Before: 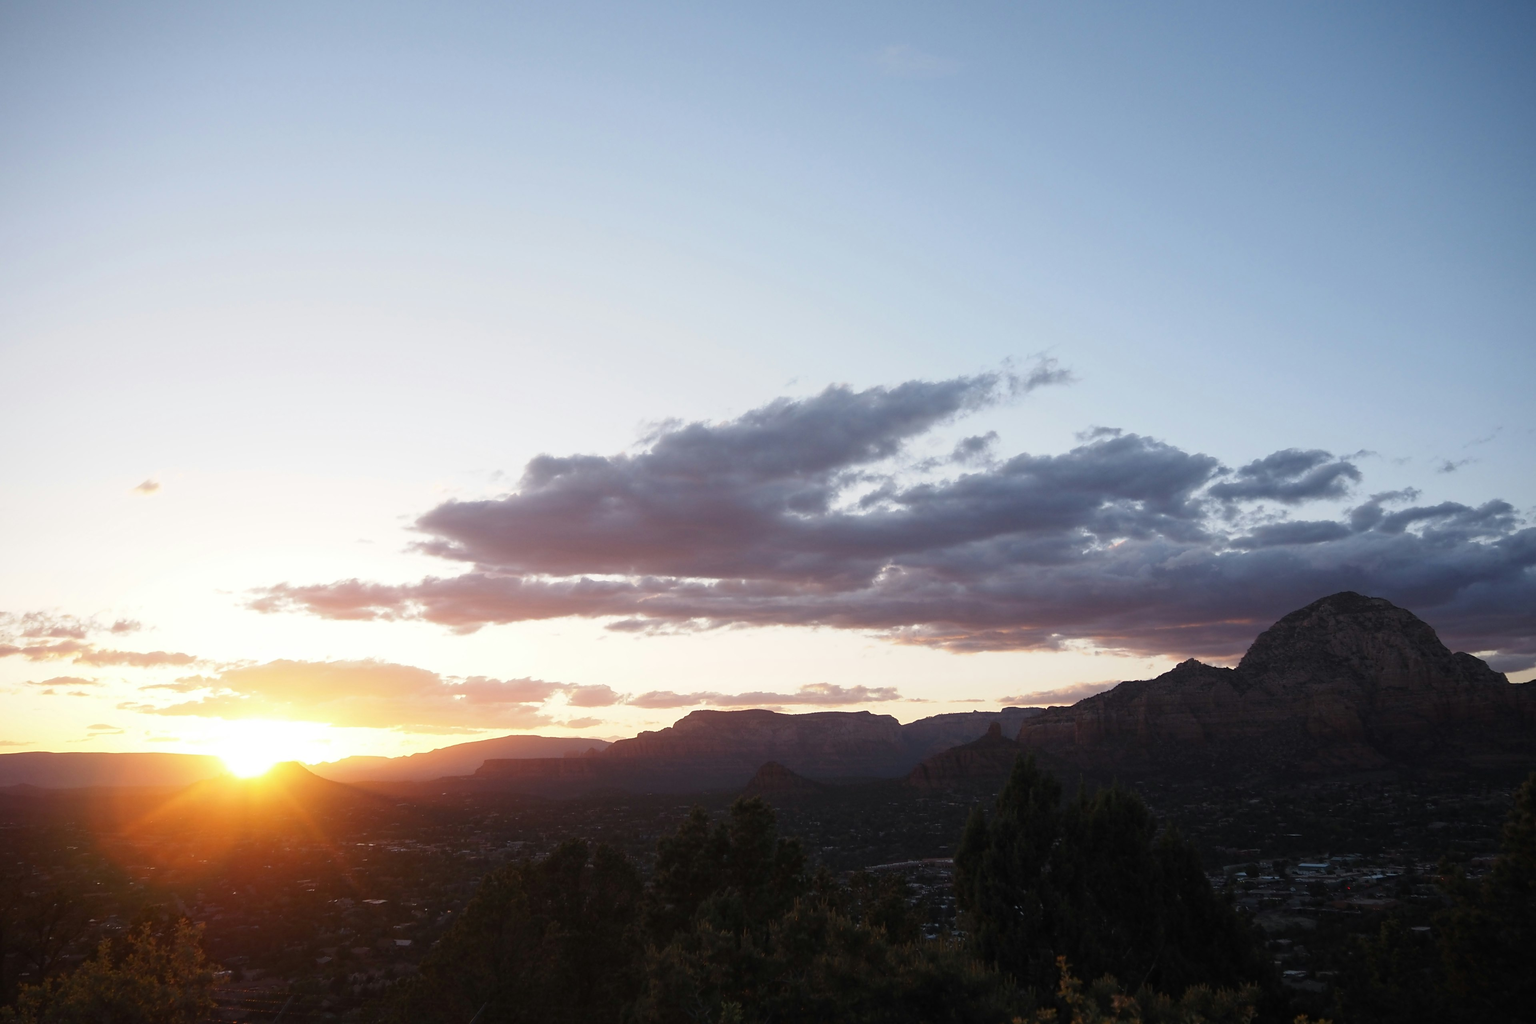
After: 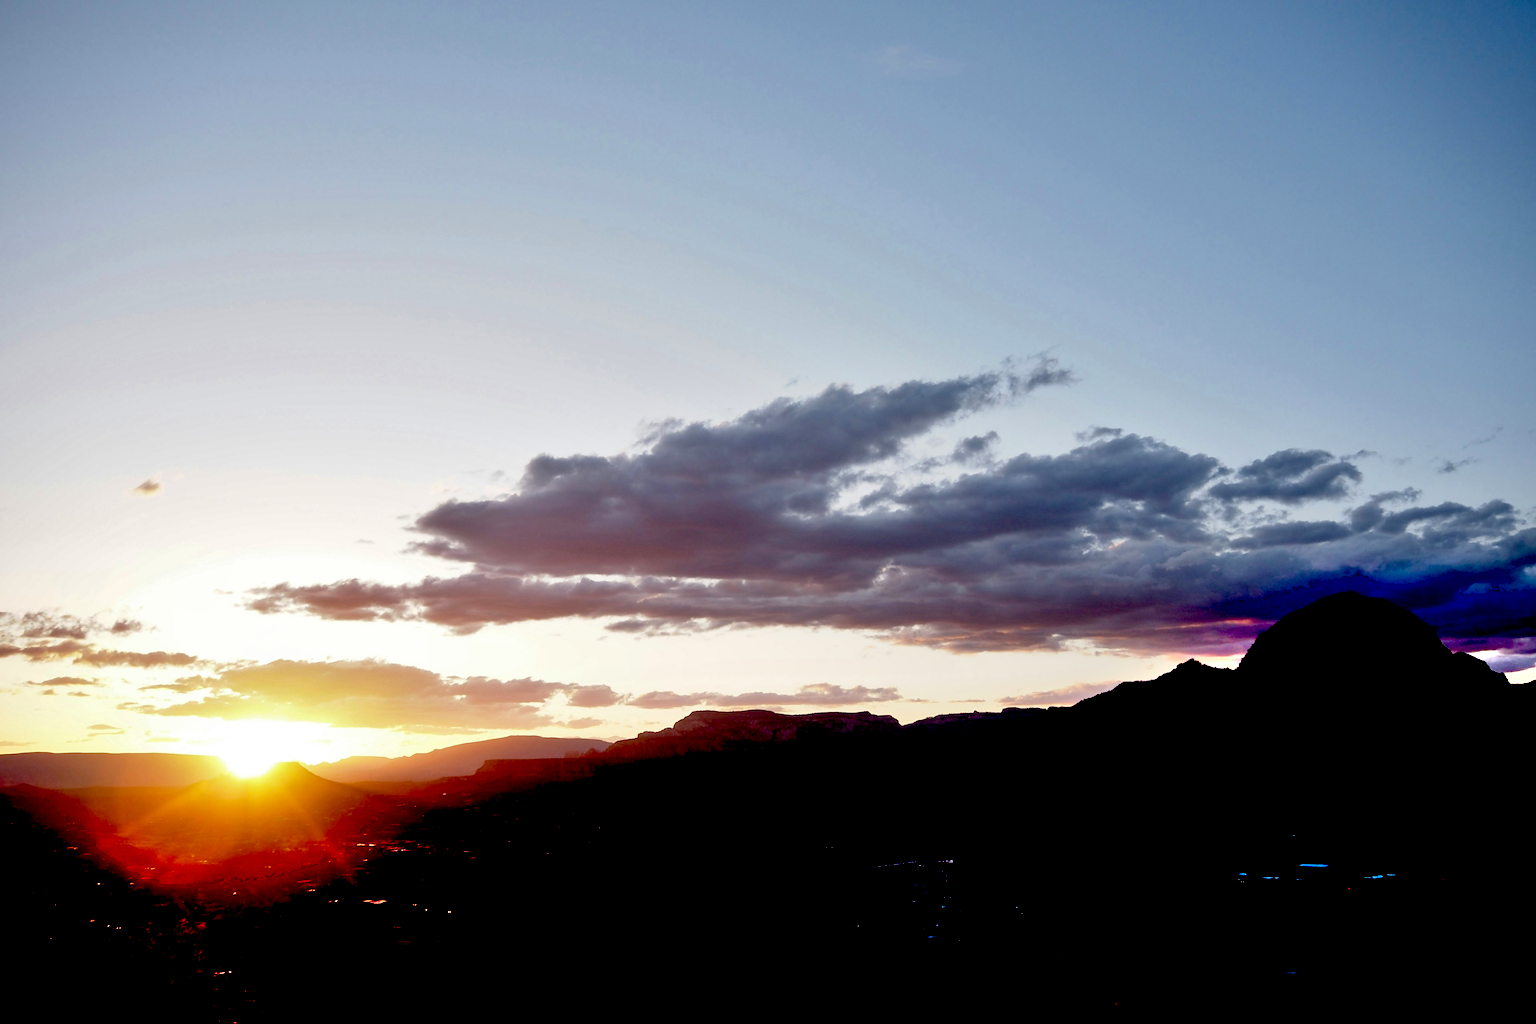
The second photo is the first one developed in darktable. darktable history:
shadows and highlights: low approximation 0.01, soften with gaussian
exposure: black level correction 0.058, compensate exposure bias true, compensate highlight preservation false
